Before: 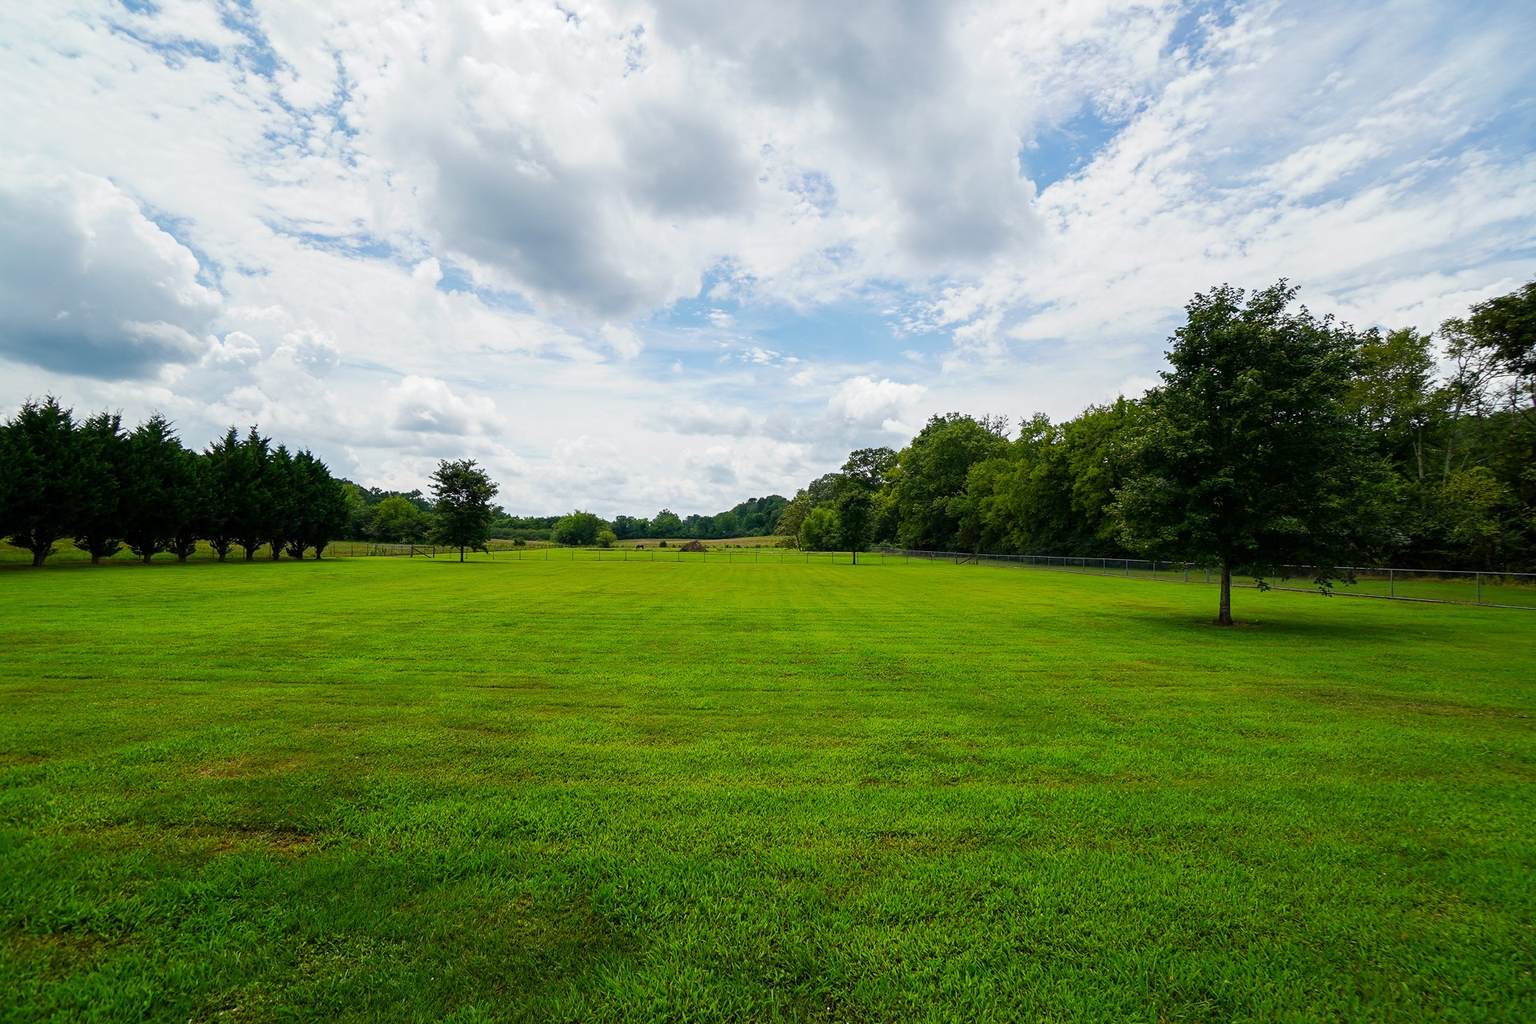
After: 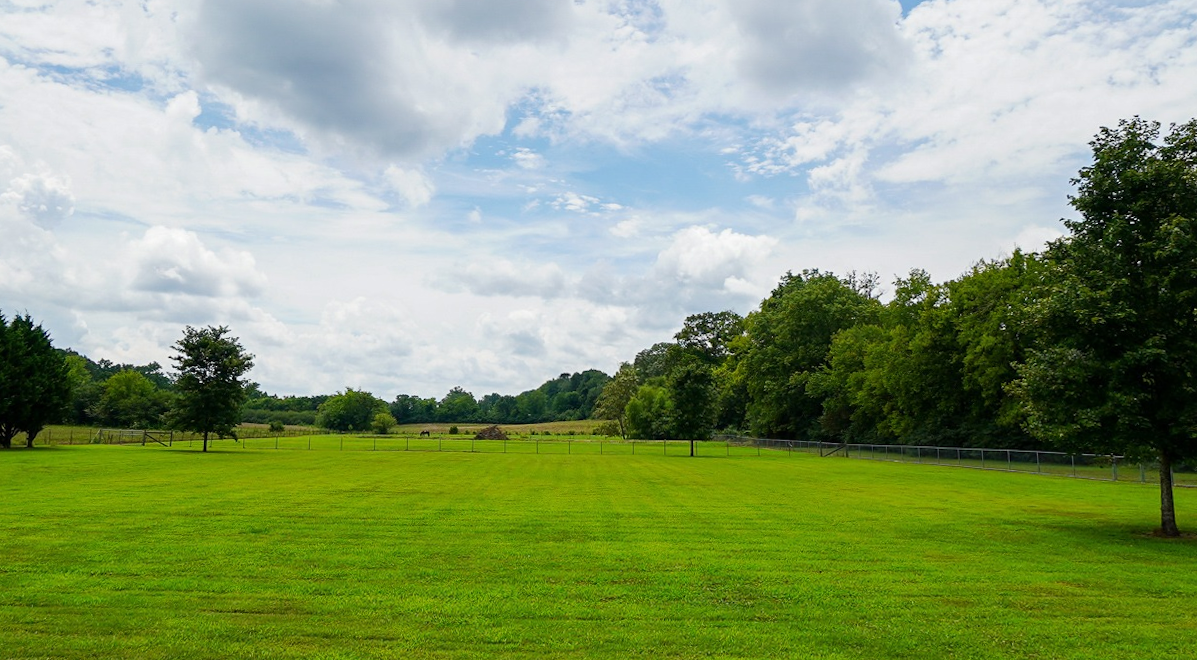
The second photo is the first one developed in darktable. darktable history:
crop: left 20.932%, top 15.471%, right 21.848%, bottom 34.081%
rotate and perspective: rotation 0.128°, lens shift (vertical) -0.181, lens shift (horizontal) -0.044, shear 0.001, automatic cropping off
